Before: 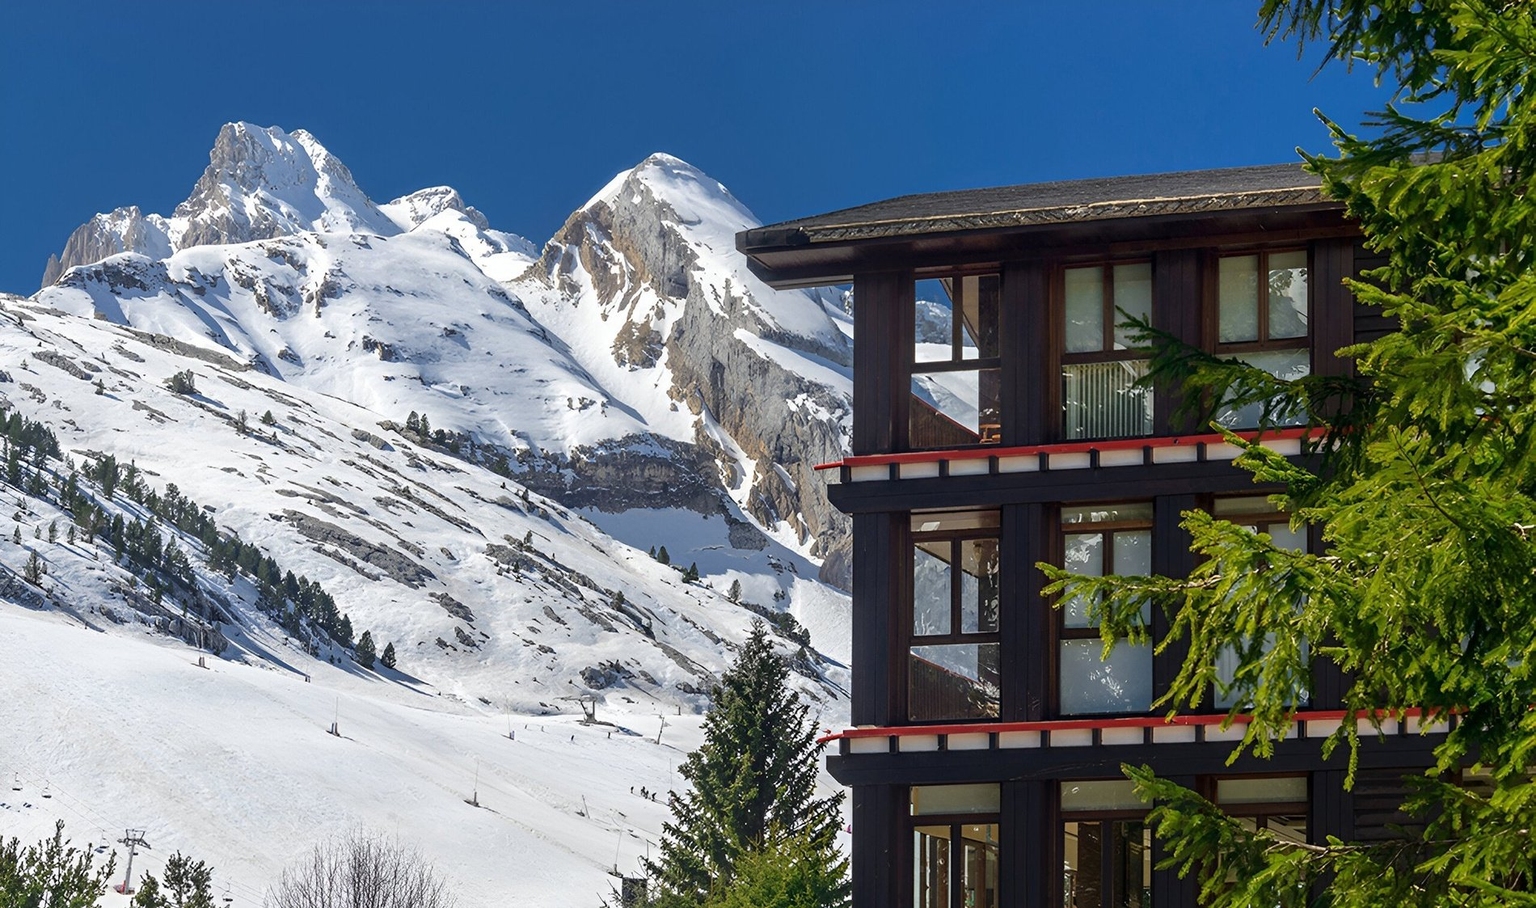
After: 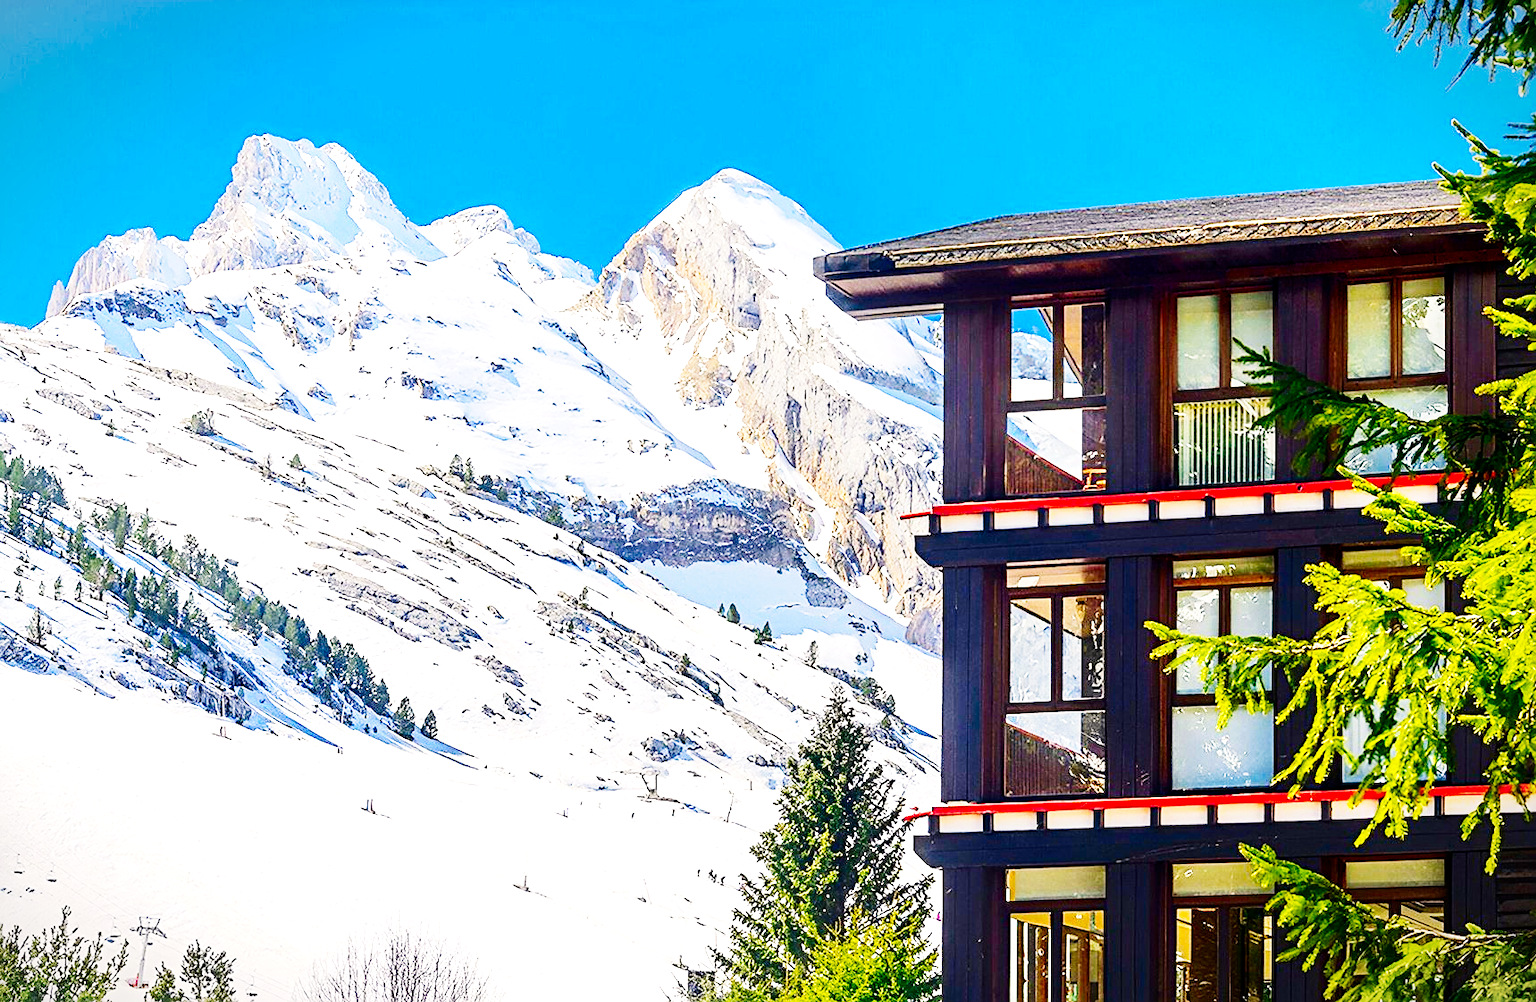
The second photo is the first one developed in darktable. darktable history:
base curve: curves: ch0 [(0, 0) (0, 0.001) (0.001, 0.001) (0.004, 0.002) (0.007, 0.004) (0.015, 0.013) (0.033, 0.045) (0.052, 0.096) (0.075, 0.17) (0.099, 0.241) (0.163, 0.42) (0.219, 0.55) (0.259, 0.616) (0.327, 0.722) (0.365, 0.765) (0.522, 0.873) (0.547, 0.881) (0.689, 0.919) (0.826, 0.952) (1, 1)], preserve colors none
vignetting: fall-off start 100.81%, fall-off radius 65.32%, automatic ratio true
crop: right 9.505%, bottom 0.03%
sharpen: on, module defaults
contrast brightness saturation: contrast 0.134, brightness -0.053, saturation 0.151
exposure: black level correction 0.001, exposure 0.965 EV, compensate highlight preservation false
color balance rgb: highlights gain › chroma 3.073%, highlights gain › hue 60°, perceptual saturation grading › global saturation 9.644%, global vibrance 40.086%
